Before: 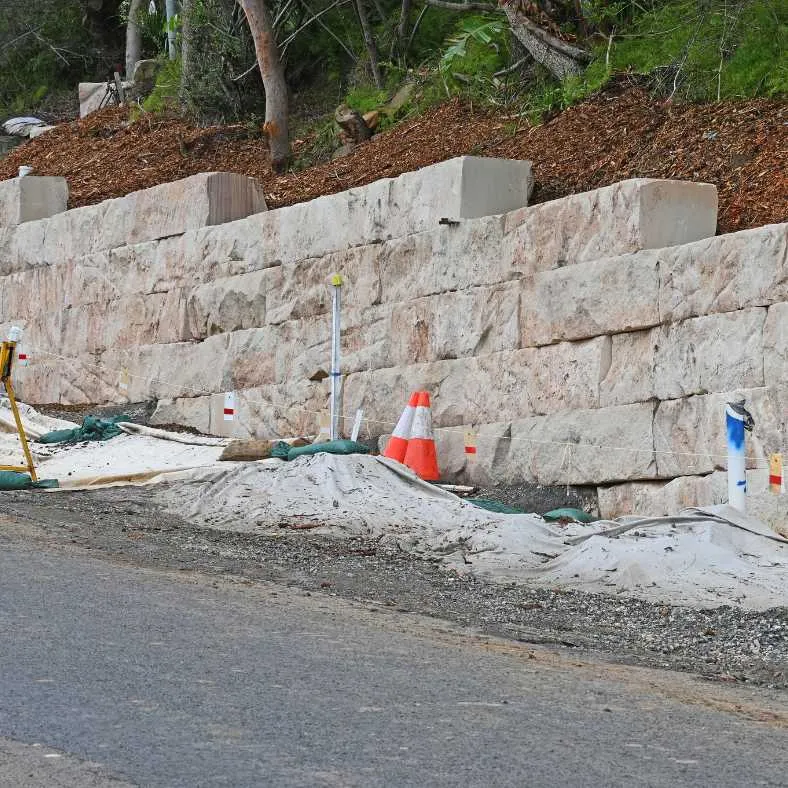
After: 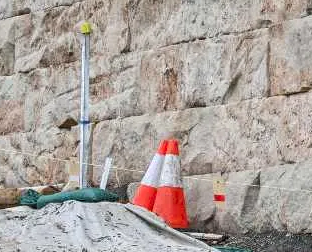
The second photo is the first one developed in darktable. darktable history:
local contrast: highlights 27%, detail 130%
crop: left 31.858%, top 32.023%, right 27.73%, bottom 35.953%
contrast brightness saturation: contrast 0.042, saturation 0.075
